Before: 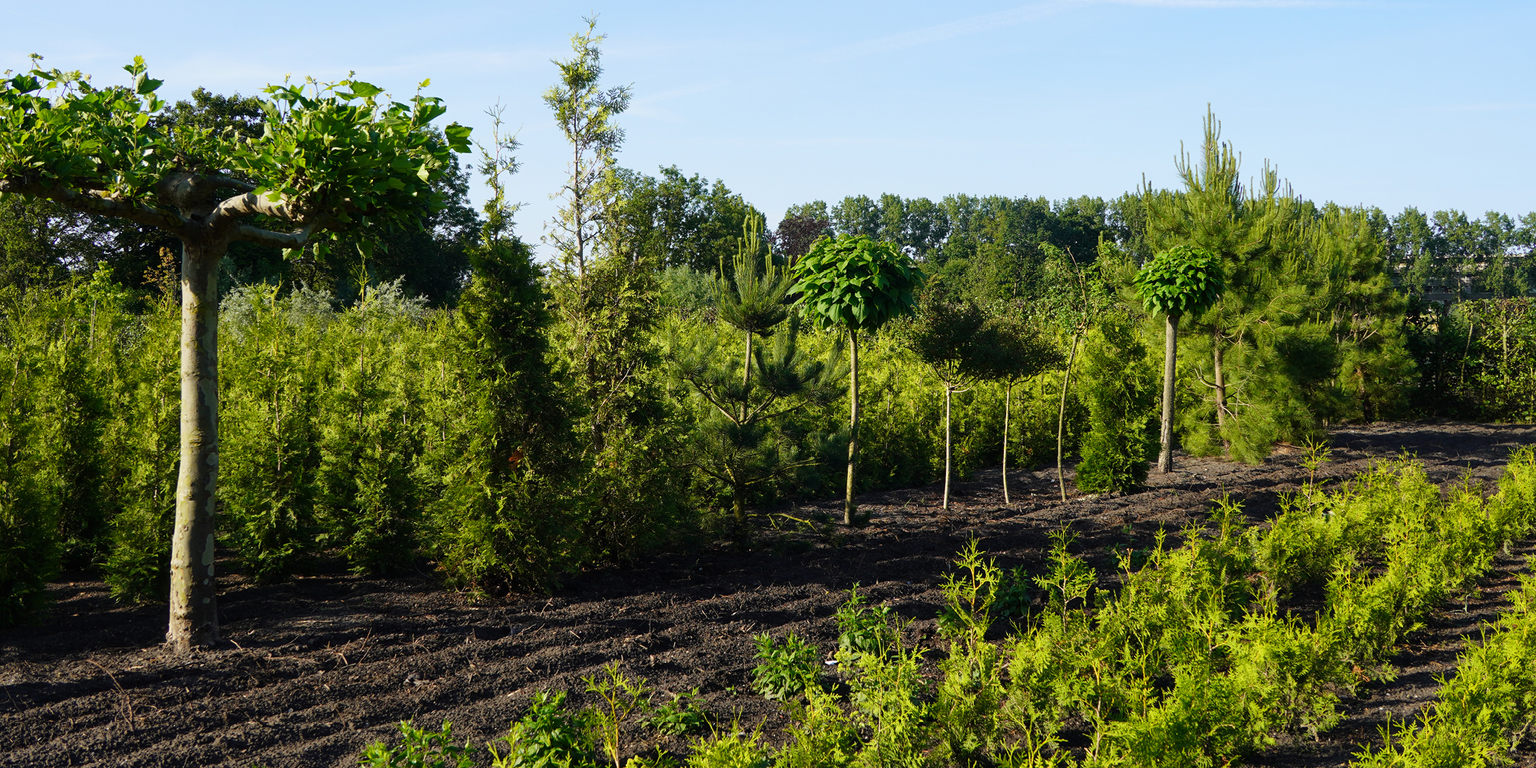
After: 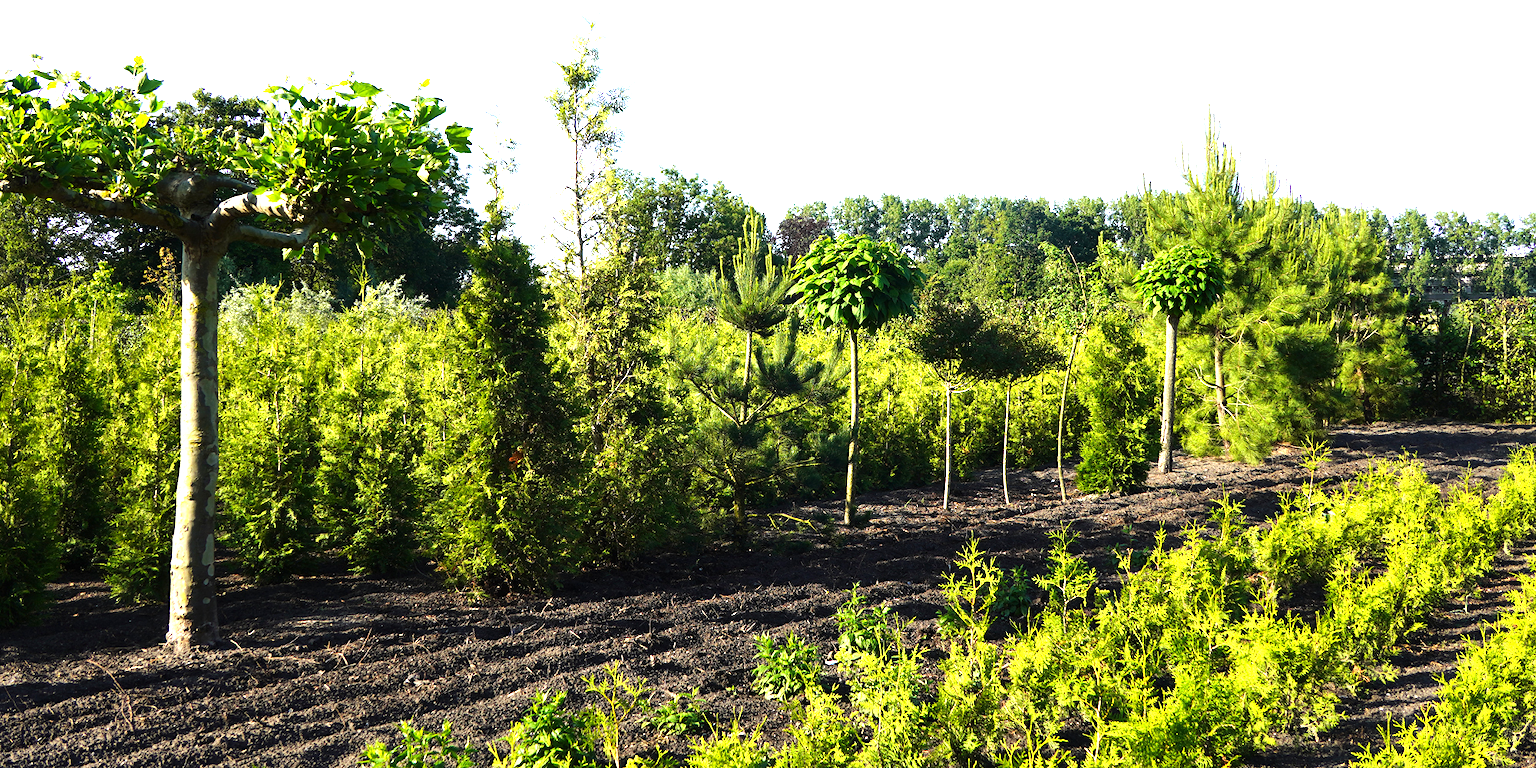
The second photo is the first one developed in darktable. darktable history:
exposure: exposure 1.15 EV, compensate highlight preservation false
tone equalizer: -8 EV -0.417 EV, -7 EV -0.389 EV, -6 EV -0.333 EV, -5 EV -0.222 EV, -3 EV 0.222 EV, -2 EV 0.333 EV, -1 EV 0.389 EV, +0 EV 0.417 EV, edges refinement/feathering 500, mask exposure compensation -1.57 EV, preserve details no
